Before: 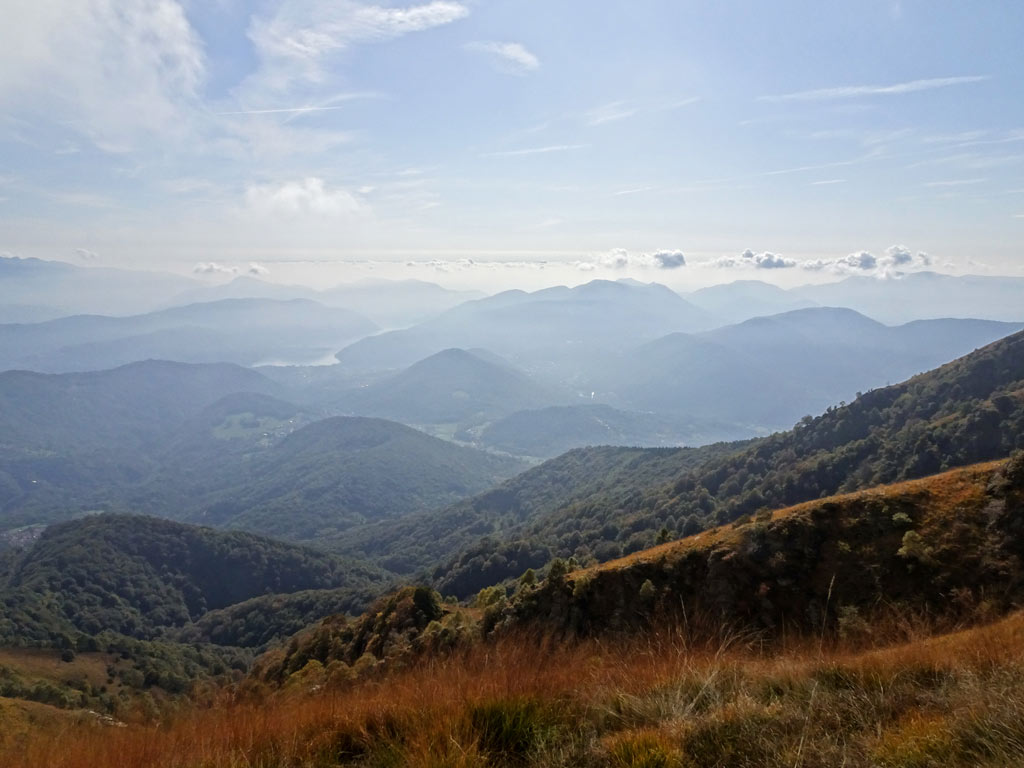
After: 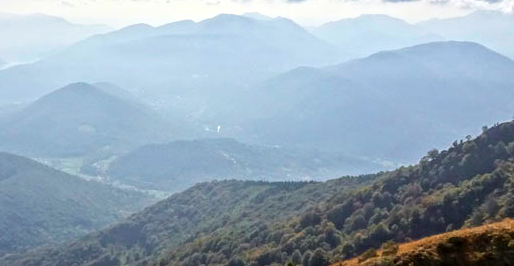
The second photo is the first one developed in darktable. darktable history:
tone curve: curves: ch0 [(0, 0) (0.389, 0.458) (0.745, 0.82) (0.849, 0.917) (0.919, 0.969) (1, 1)]; ch1 [(0, 0) (0.437, 0.404) (0.5, 0.5) (0.529, 0.55) (0.58, 0.6) (0.616, 0.649) (1, 1)]; ch2 [(0, 0) (0.442, 0.428) (0.5, 0.5) (0.525, 0.543) (0.585, 0.62) (1, 1)], color space Lab, independent channels, preserve colors none
crop: left 36.607%, top 34.735%, right 13.146%, bottom 30.611%
tone equalizer: on, module defaults
local contrast: on, module defaults
